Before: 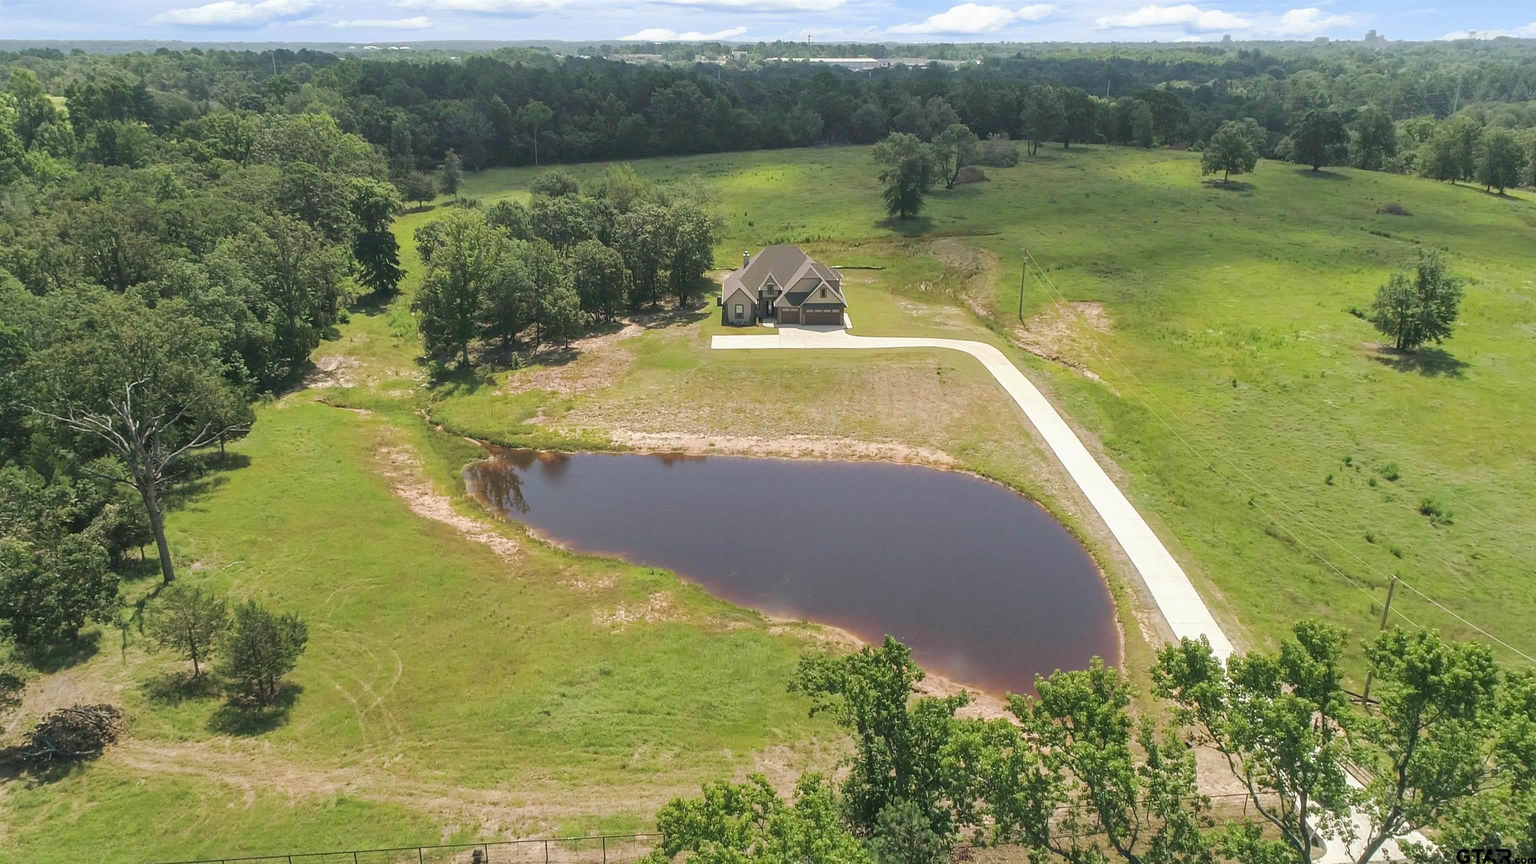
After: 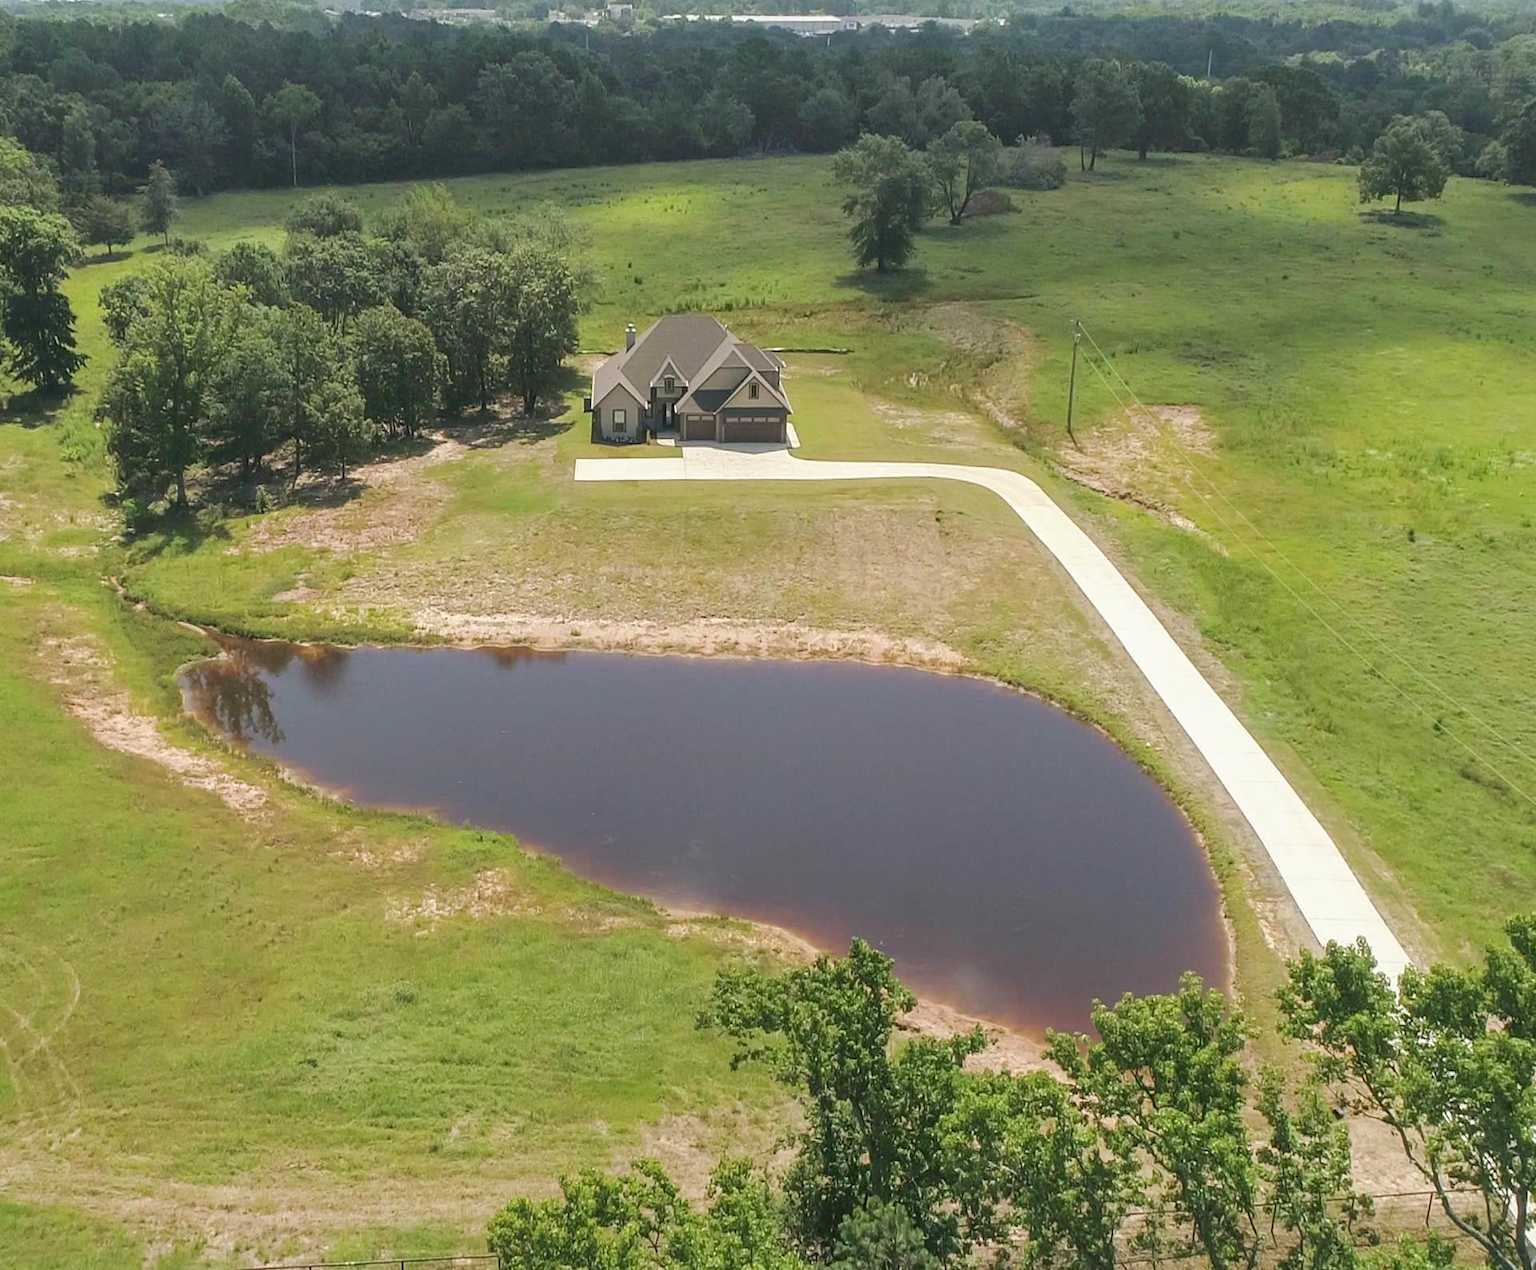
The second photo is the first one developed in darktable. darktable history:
crop and rotate: left 22.926%, top 5.64%, right 14.509%, bottom 2.35%
